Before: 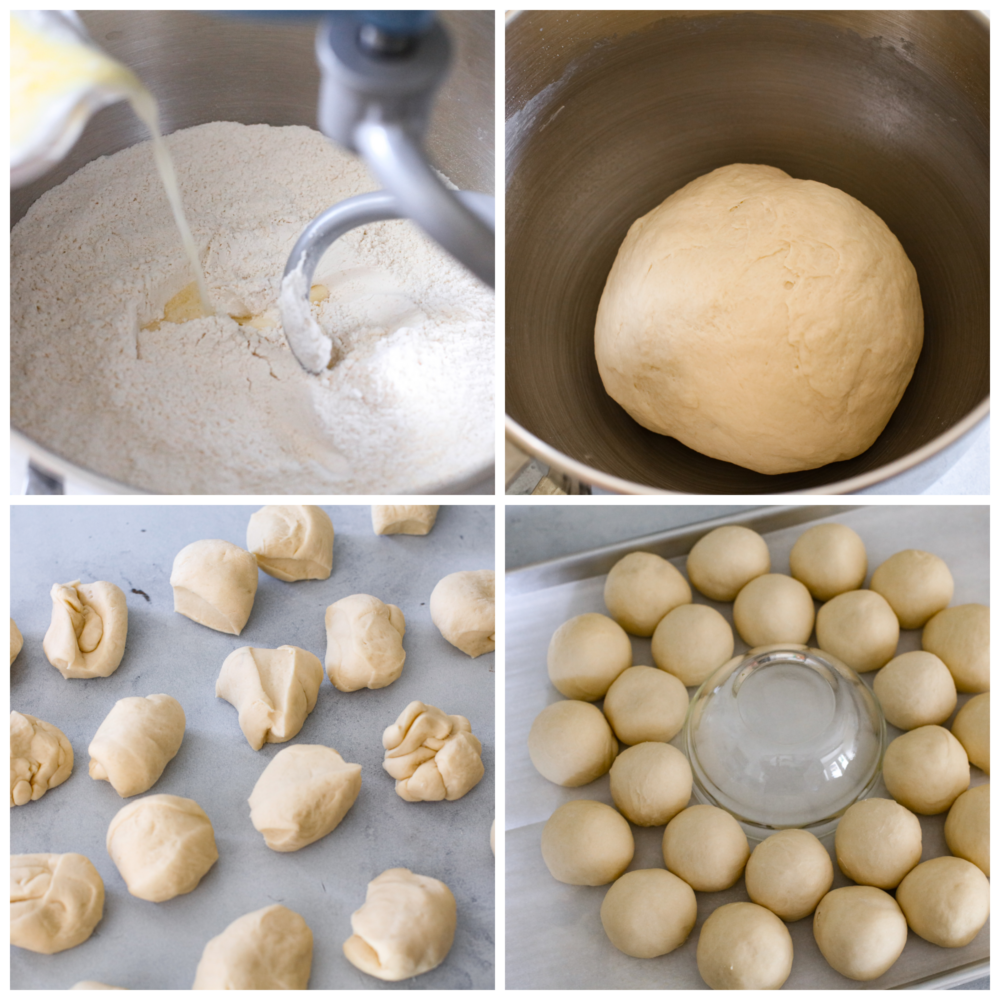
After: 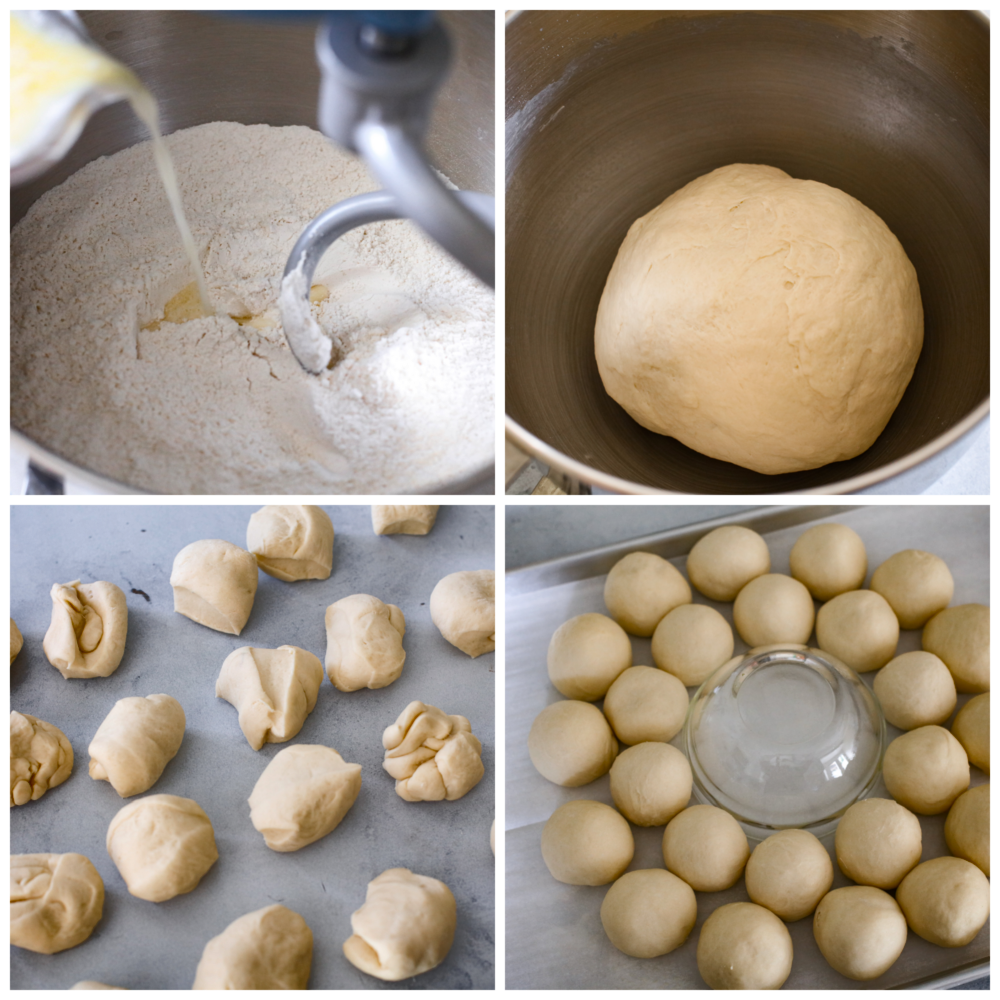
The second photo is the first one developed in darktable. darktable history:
shadows and highlights: highlights color adjustment 73.37%, soften with gaussian
